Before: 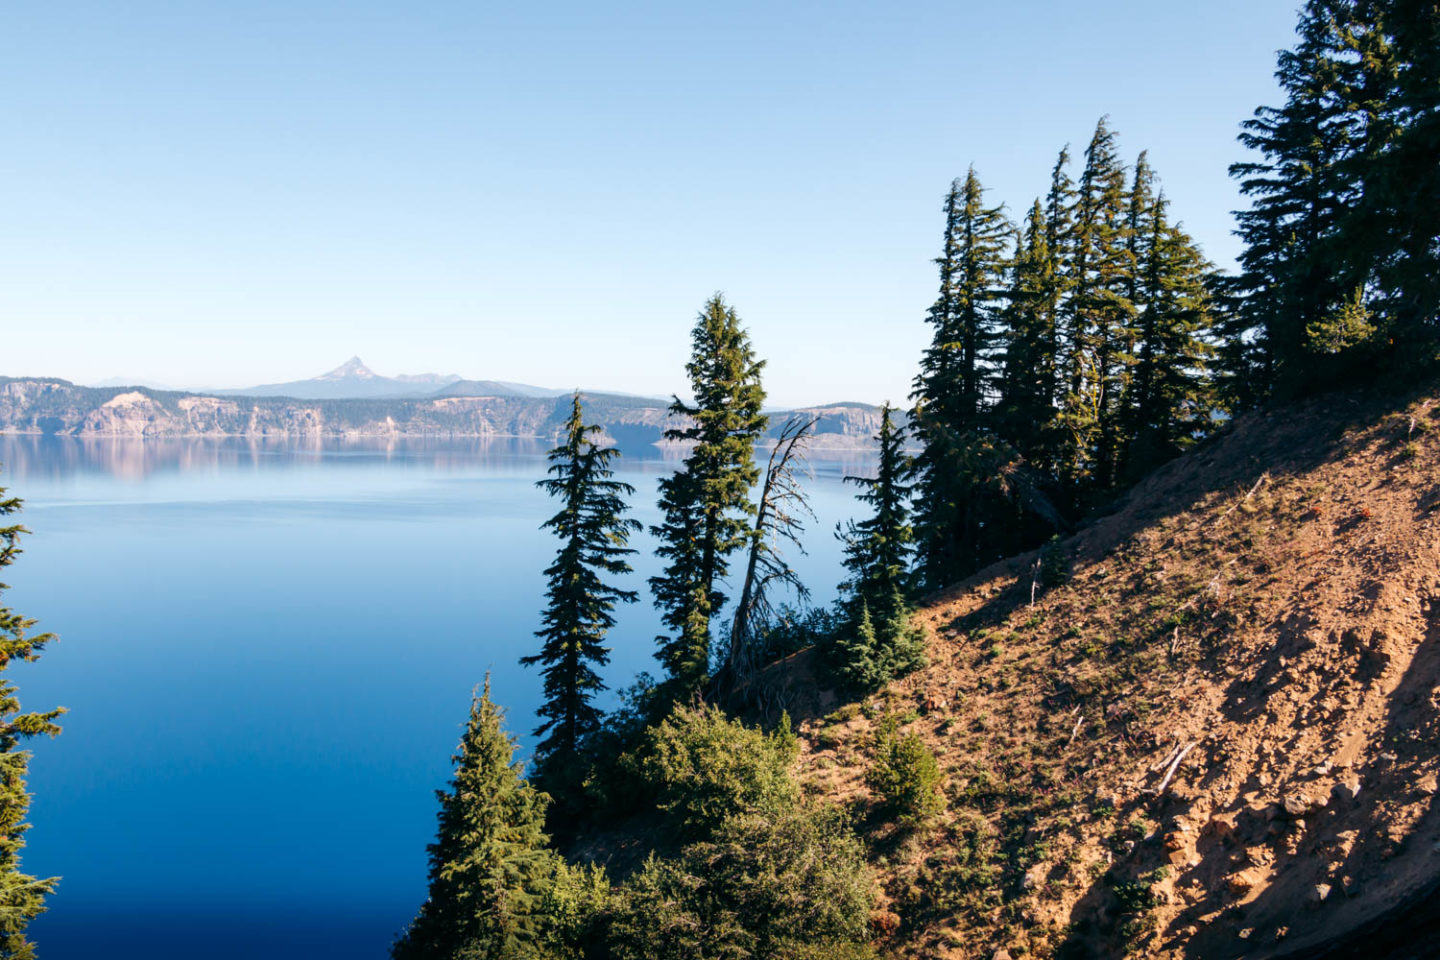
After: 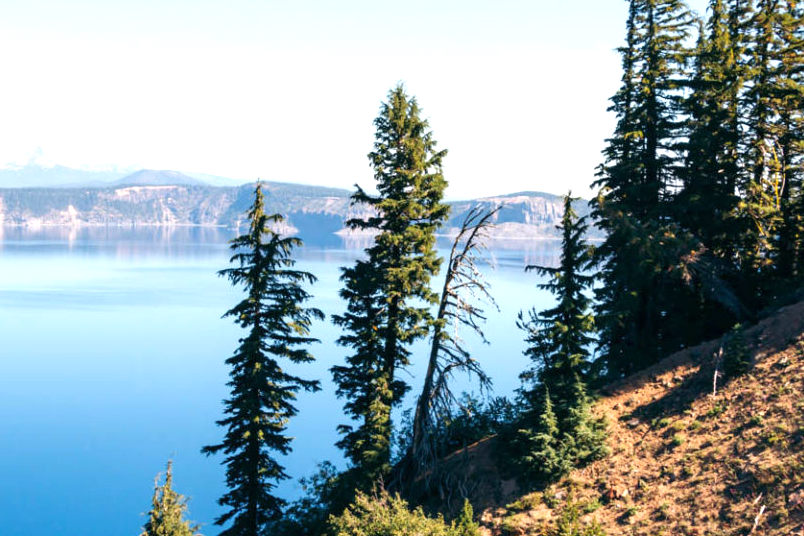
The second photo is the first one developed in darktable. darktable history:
exposure: exposure 0.559 EV, compensate highlight preservation false
crop and rotate: left 22.13%, top 22.054%, right 22.026%, bottom 22.102%
